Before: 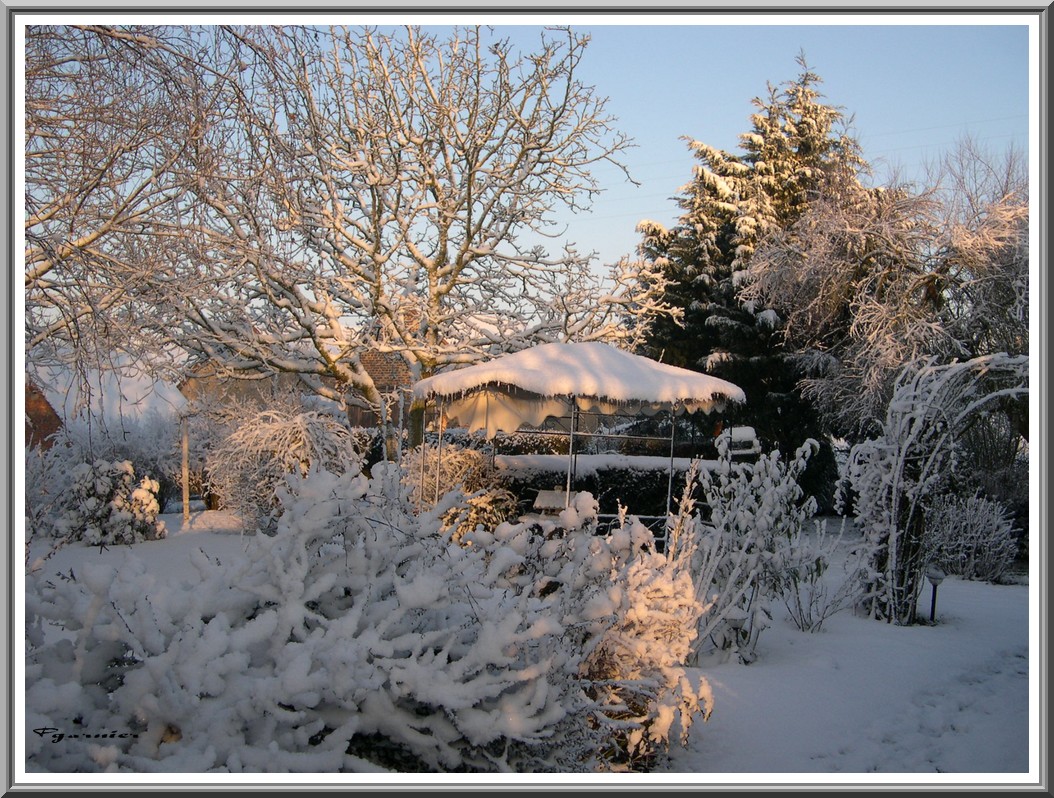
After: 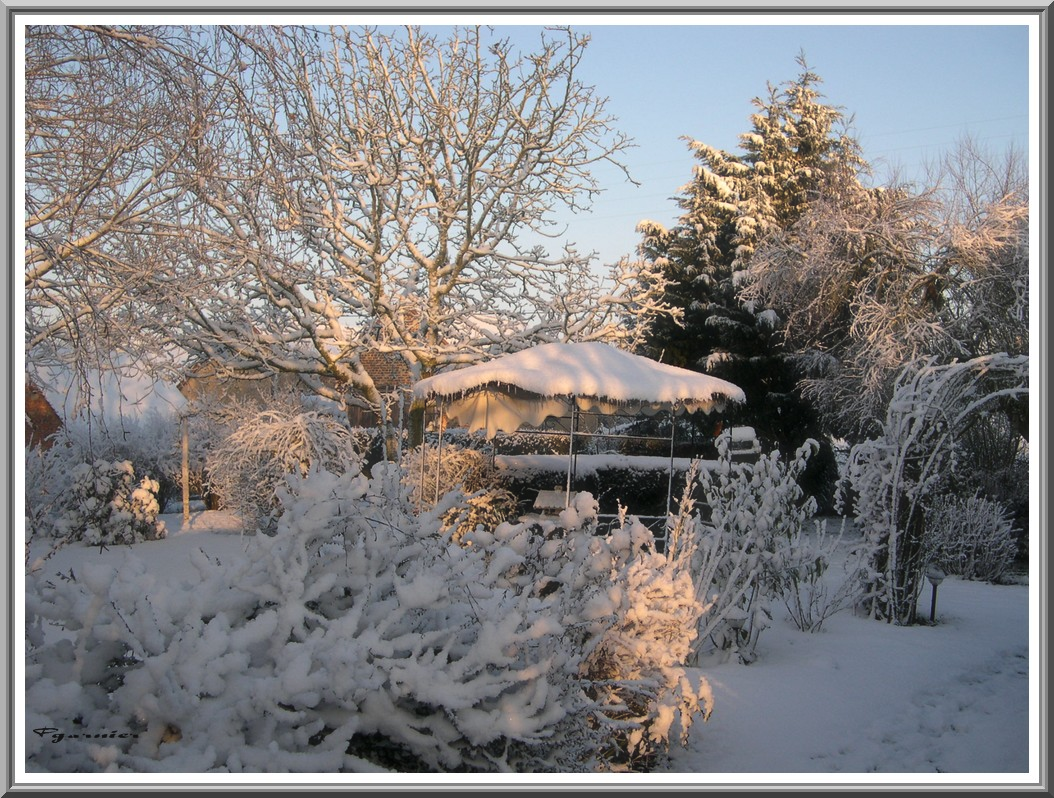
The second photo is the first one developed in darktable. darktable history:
haze removal: strength -0.059, compatibility mode true, adaptive false
